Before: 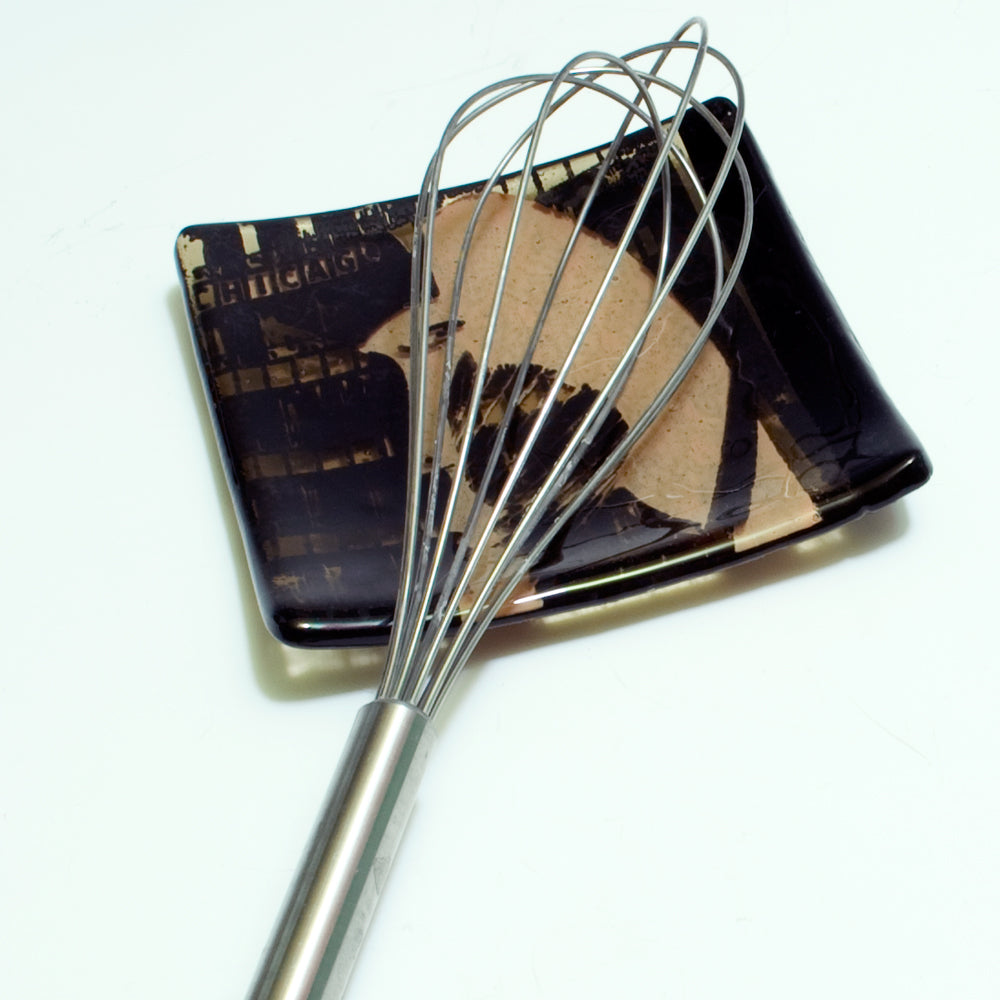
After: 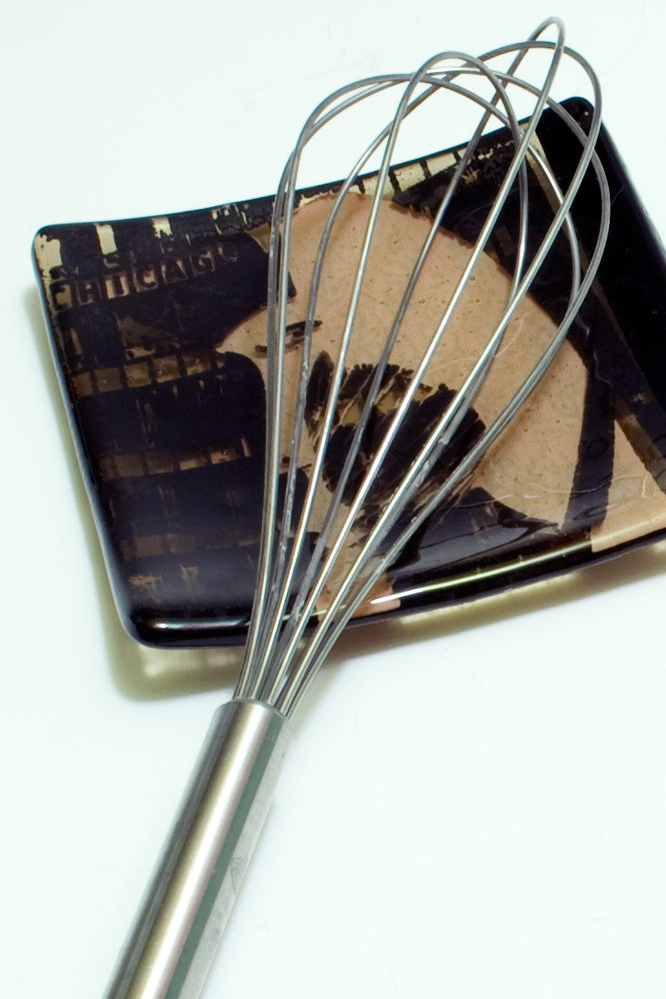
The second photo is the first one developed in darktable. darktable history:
crop and rotate: left 14.344%, right 18.984%
